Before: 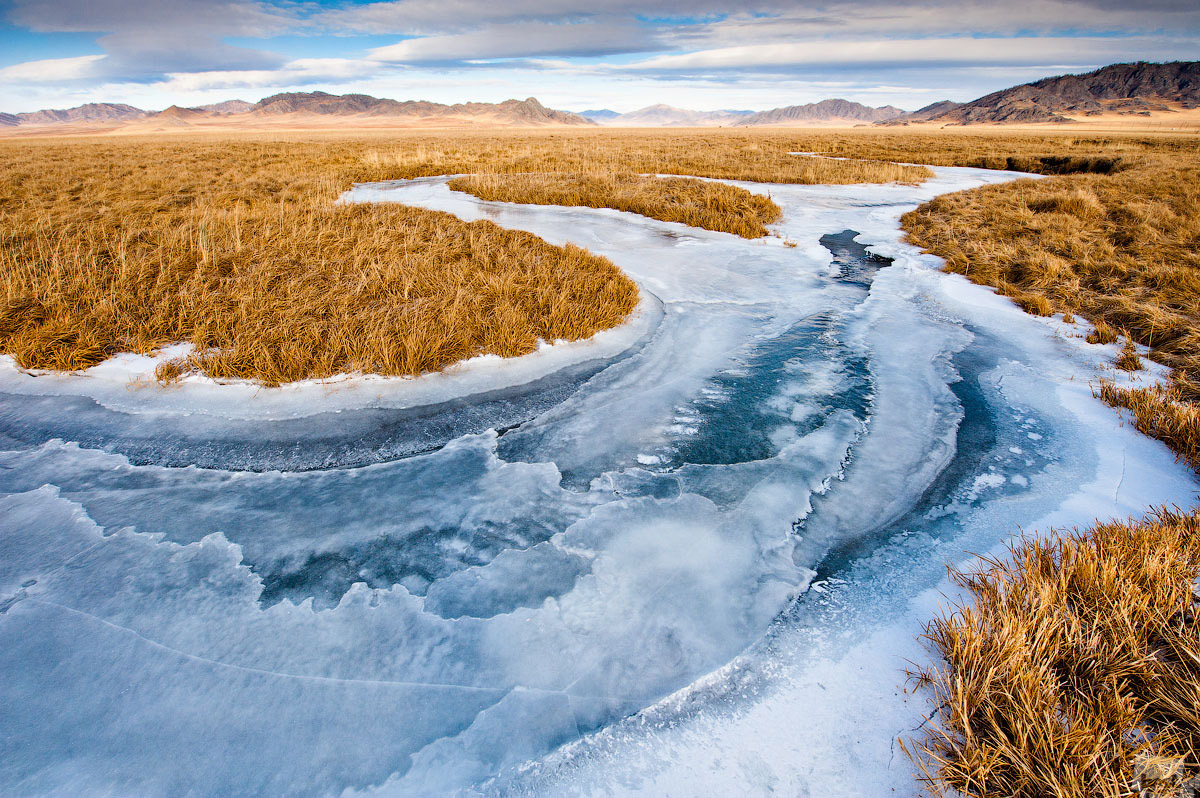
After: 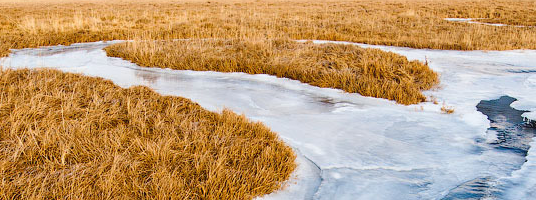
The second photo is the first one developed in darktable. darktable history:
crop: left 28.64%, top 16.832%, right 26.637%, bottom 58.055%
bloom: size 15%, threshold 97%, strength 7%
